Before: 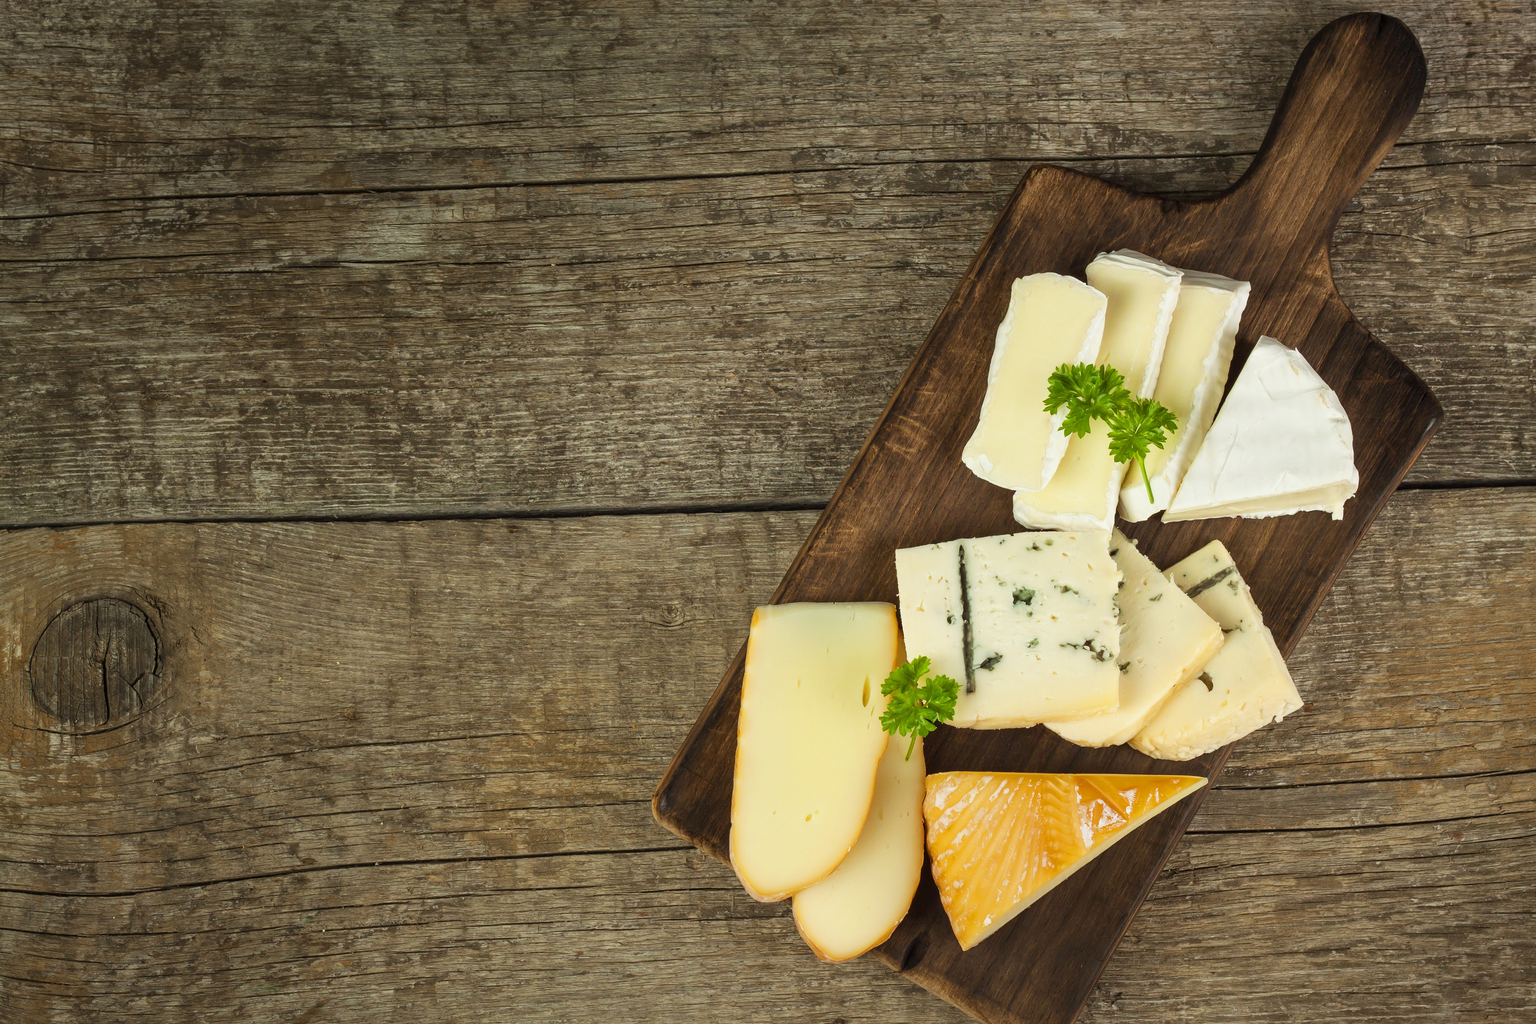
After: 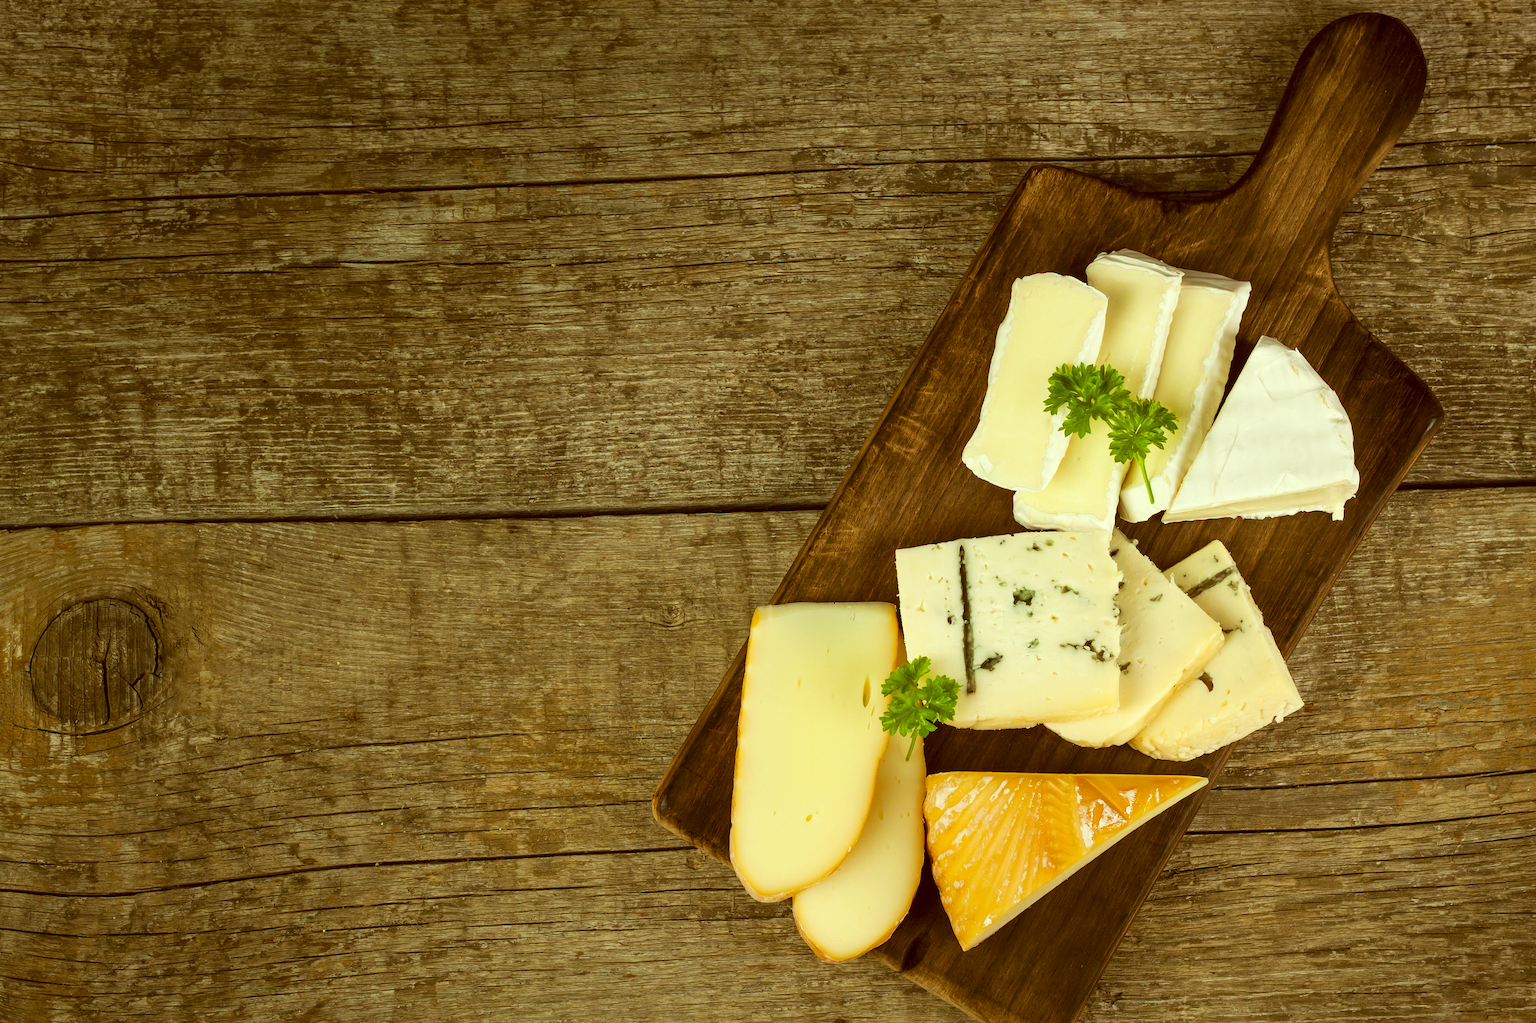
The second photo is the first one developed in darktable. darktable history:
levels: levels [0.031, 0.5, 0.969]
white balance: red 1.009, blue 0.985
color correction: highlights a* -5.94, highlights b* 9.48, shadows a* 10.12, shadows b* 23.94
